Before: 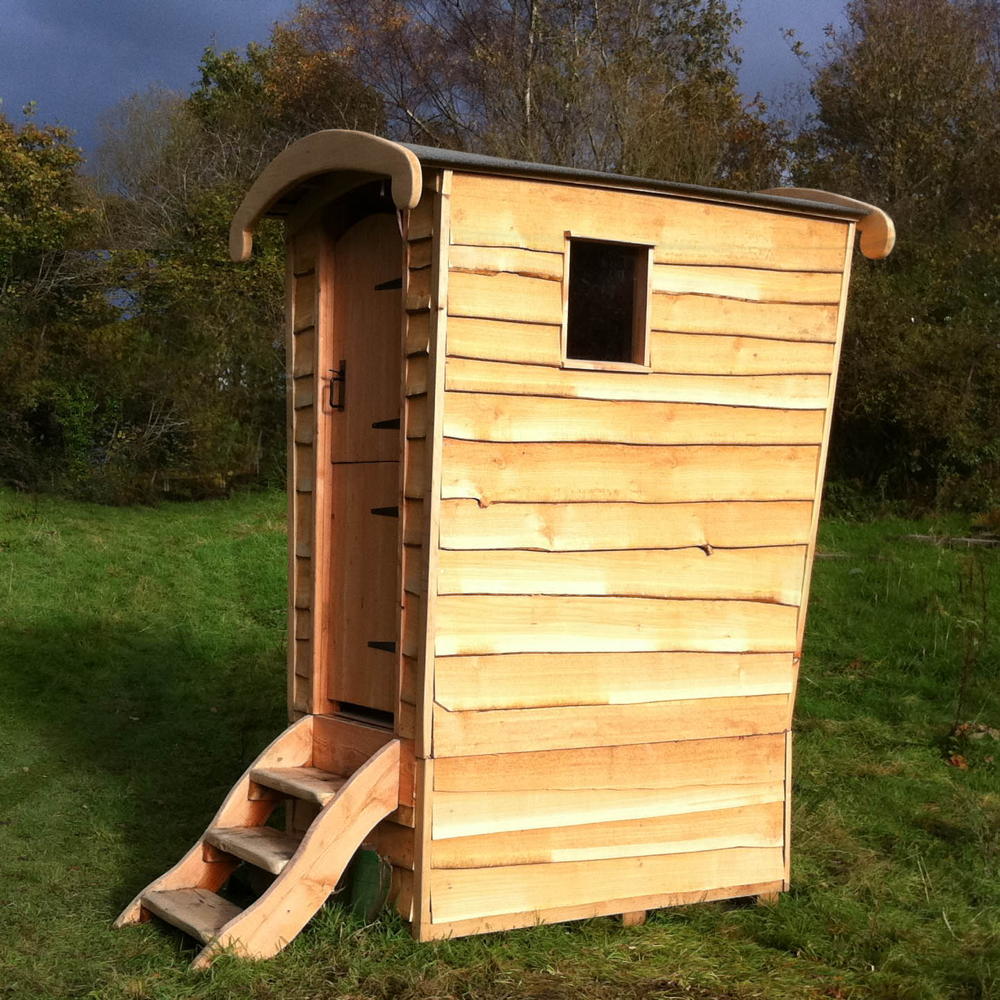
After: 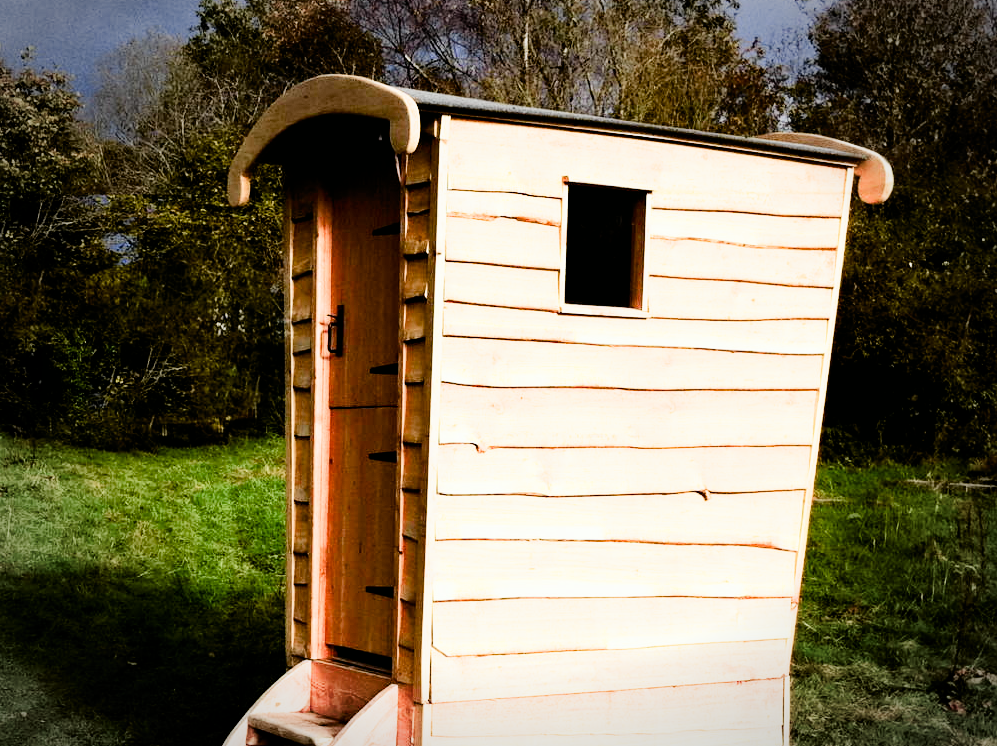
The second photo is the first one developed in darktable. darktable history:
crop: left 0.278%, top 5.566%, bottom 19.79%
tone curve: curves: ch0 [(0, 0) (0.037, 0.025) (0.131, 0.093) (0.275, 0.256) (0.497, 0.51) (0.617, 0.643) (0.704, 0.732) (0.813, 0.832) (0.911, 0.925) (0.997, 0.995)]; ch1 [(0, 0) (0.301, 0.3) (0.444, 0.45) (0.493, 0.495) (0.507, 0.503) (0.534, 0.533) (0.582, 0.58) (0.658, 0.693) (0.746, 0.77) (1, 1)]; ch2 [(0, 0) (0.246, 0.233) (0.36, 0.352) (0.415, 0.418) (0.476, 0.492) (0.502, 0.504) (0.525, 0.518) (0.539, 0.544) (0.586, 0.602) (0.634, 0.651) (0.706, 0.727) (0.853, 0.852) (1, 0.951)], color space Lab, independent channels, preserve colors none
filmic rgb: black relative exposure -5.03 EV, white relative exposure 3.97 EV, hardness 2.88, contrast 1.301, highlights saturation mix -31.04%
color balance rgb: perceptual saturation grading › global saturation 0.616%, perceptual saturation grading › highlights -18.542%, perceptual saturation grading › mid-tones 6.623%, perceptual saturation grading › shadows 27.211%, saturation formula JzAzBz (2021)
haze removal: compatibility mode true, adaptive false
exposure: exposure 1.226 EV, compensate exposure bias true, compensate highlight preservation false
vignetting: automatic ratio true
